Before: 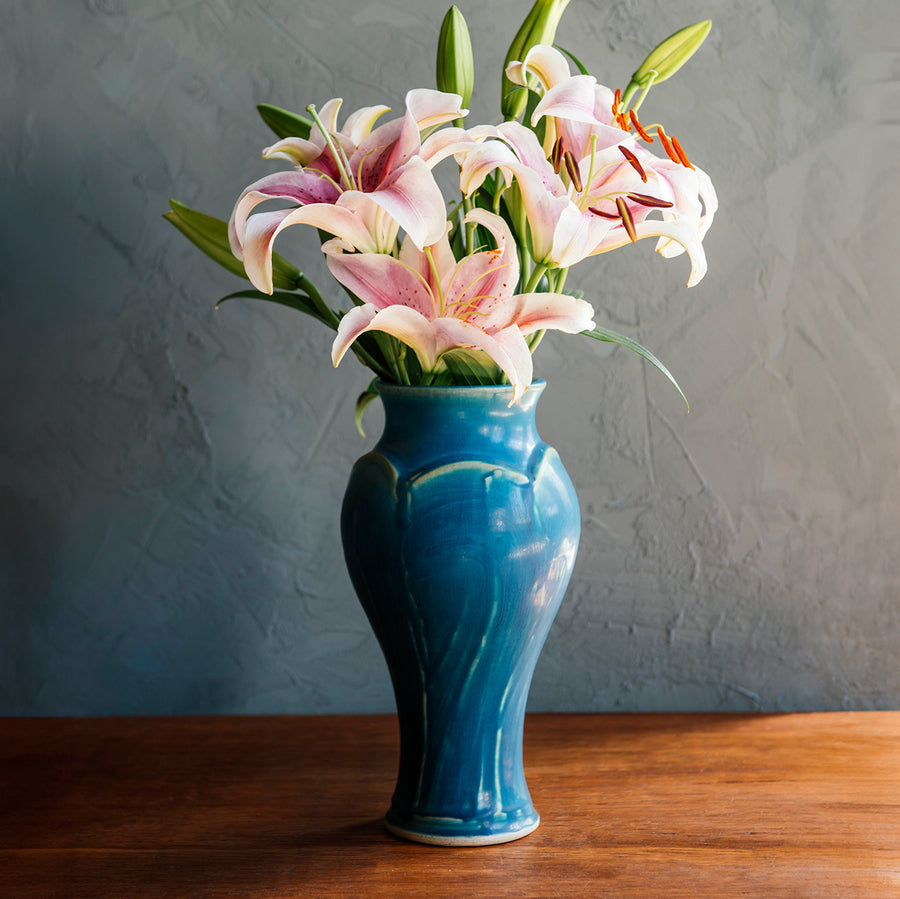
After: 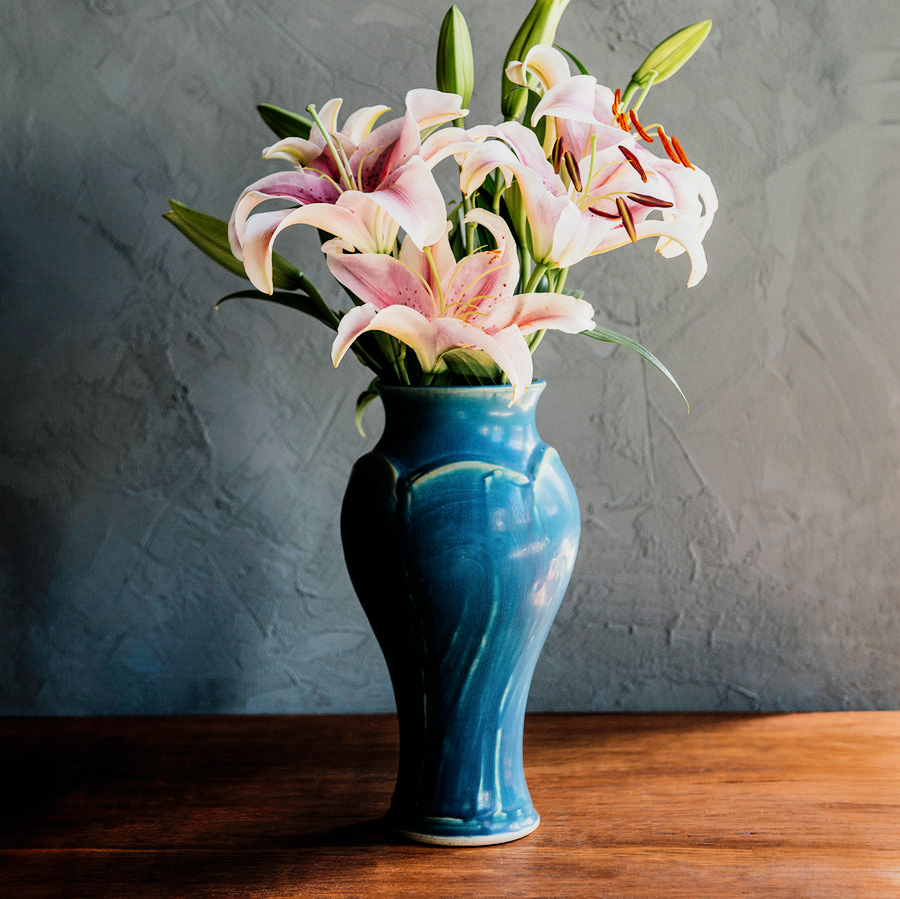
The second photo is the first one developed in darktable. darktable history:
shadows and highlights: low approximation 0.01, soften with gaussian
filmic rgb: black relative exposure -16 EV, white relative exposure 6.29 EV, hardness 5.1, contrast 1.35
